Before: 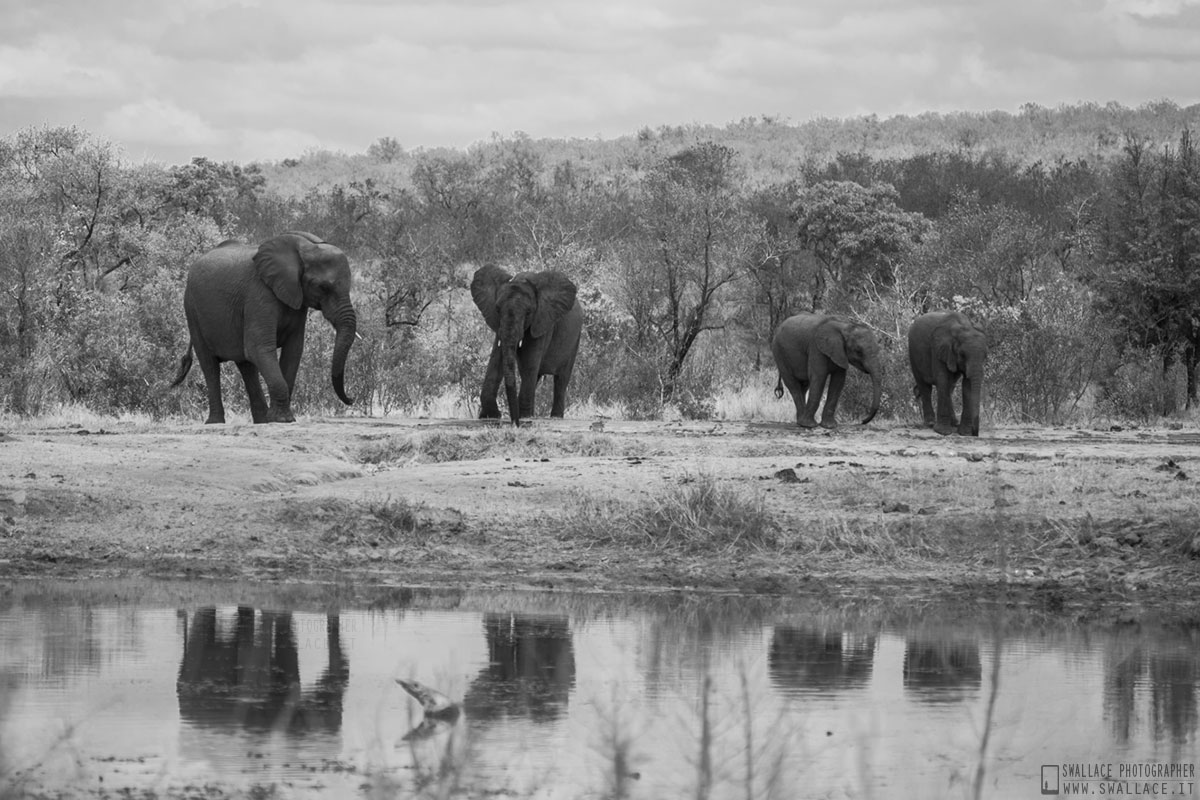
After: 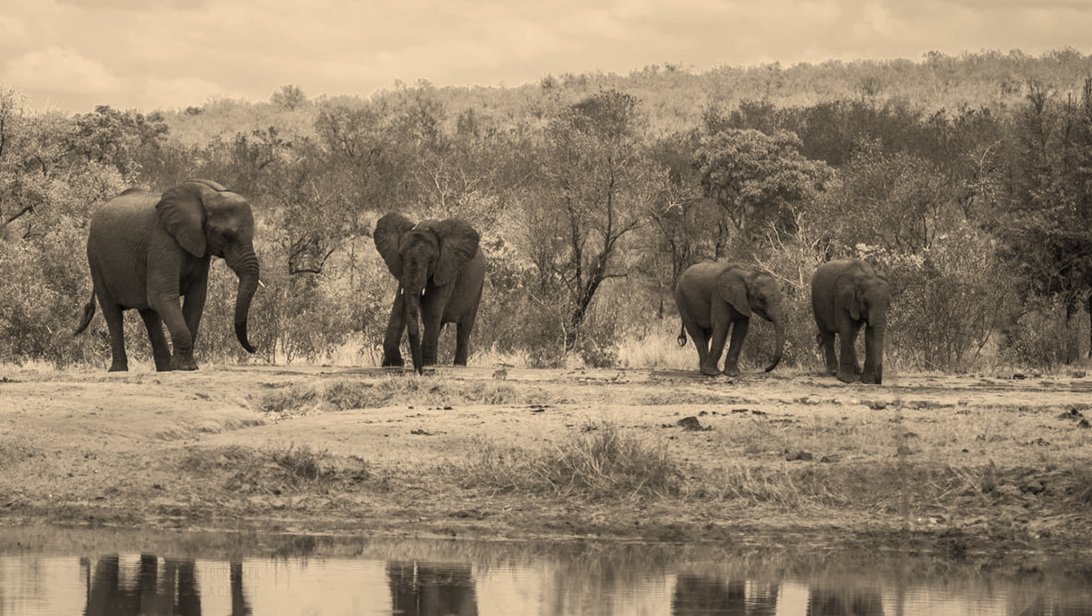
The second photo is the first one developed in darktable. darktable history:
white balance: red 1.123, blue 0.83
crop: left 8.155%, top 6.611%, bottom 15.385%
color balance: on, module defaults
